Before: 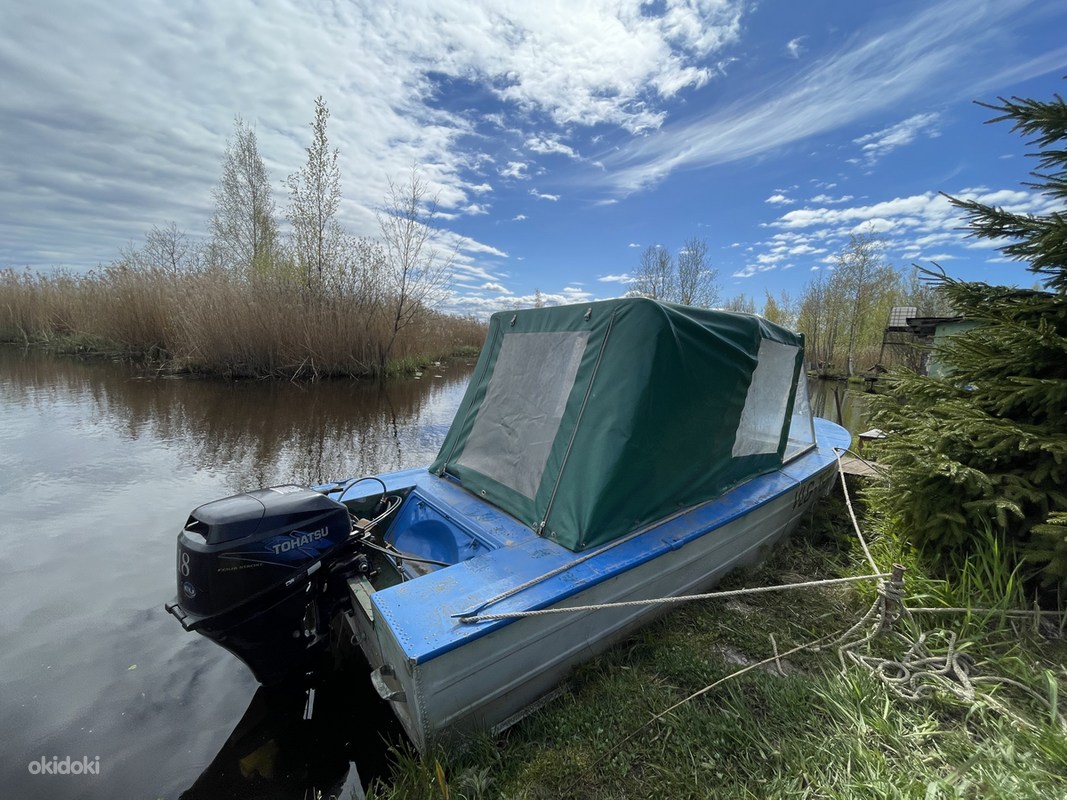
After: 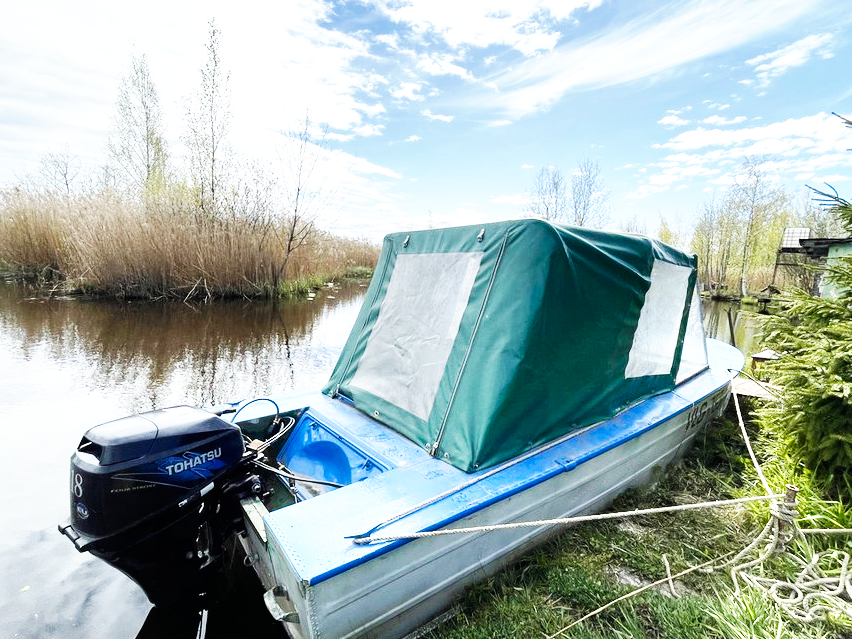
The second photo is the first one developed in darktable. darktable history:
crop and rotate: left 10.071%, top 10.071%, right 10.02%, bottom 10.02%
local contrast: mode bilateral grid, contrast 15, coarseness 36, detail 105%, midtone range 0.2
base curve: curves: ch0 [(0, 0) (0.007, 0.004) (0.027, 0.03) (0.046, 0.07) (0.207, 0.54) (0.442, 0.872) (0.673, 0.972) (1, 1)], preserve colors none
shadows and highlights: shadows 37.27, highlights -28.18, soften with gaussian
exposure: exposure 0.766 EV, compensate highlight preservation false
